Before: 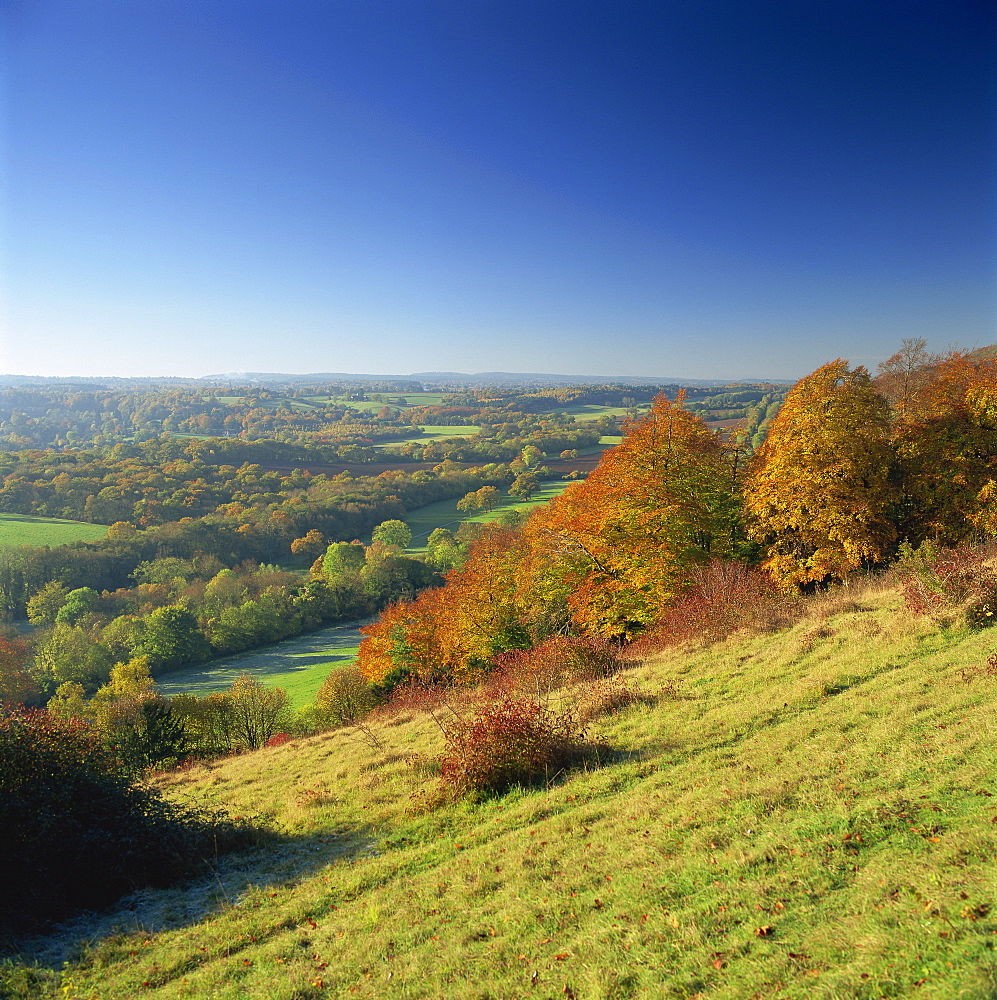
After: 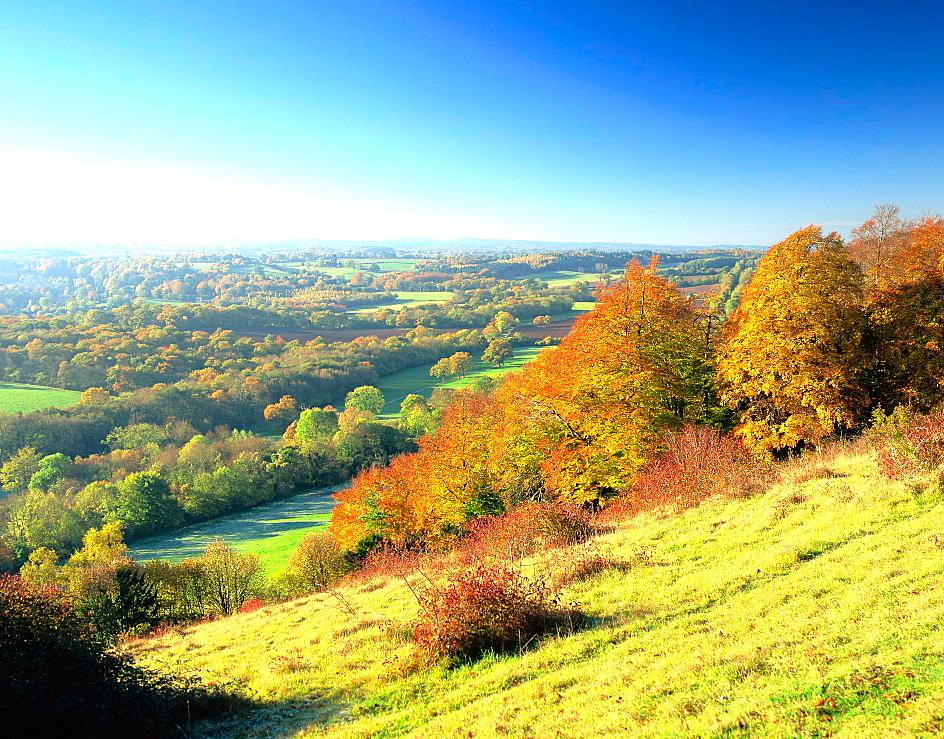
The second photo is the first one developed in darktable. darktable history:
tone equalizer: -8 EV -1.05 EV, -7 EV -1.01 EV, -6 EV -0.832 EV, -5 EV -0.584 EV, -3 EV 0.599 EV, -2 EV 0.872 EV, -1 EV 0.99 EV, +0 EV 1.08 EV, smoothing 1
crop and rotate: left 2.786%, top 13.45%, right 2.452%, bottom 12.607%
